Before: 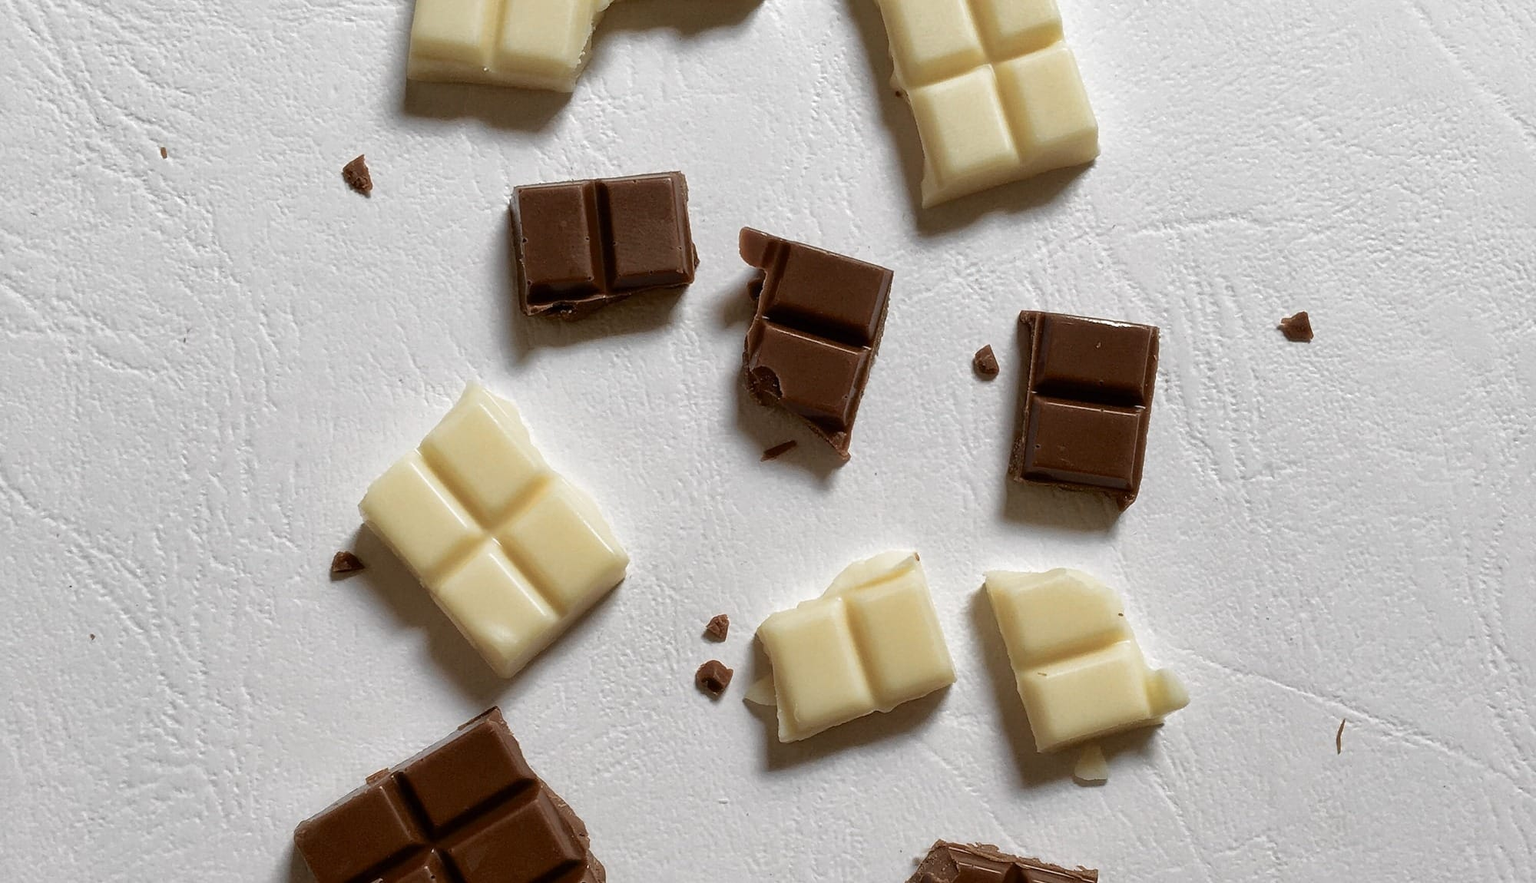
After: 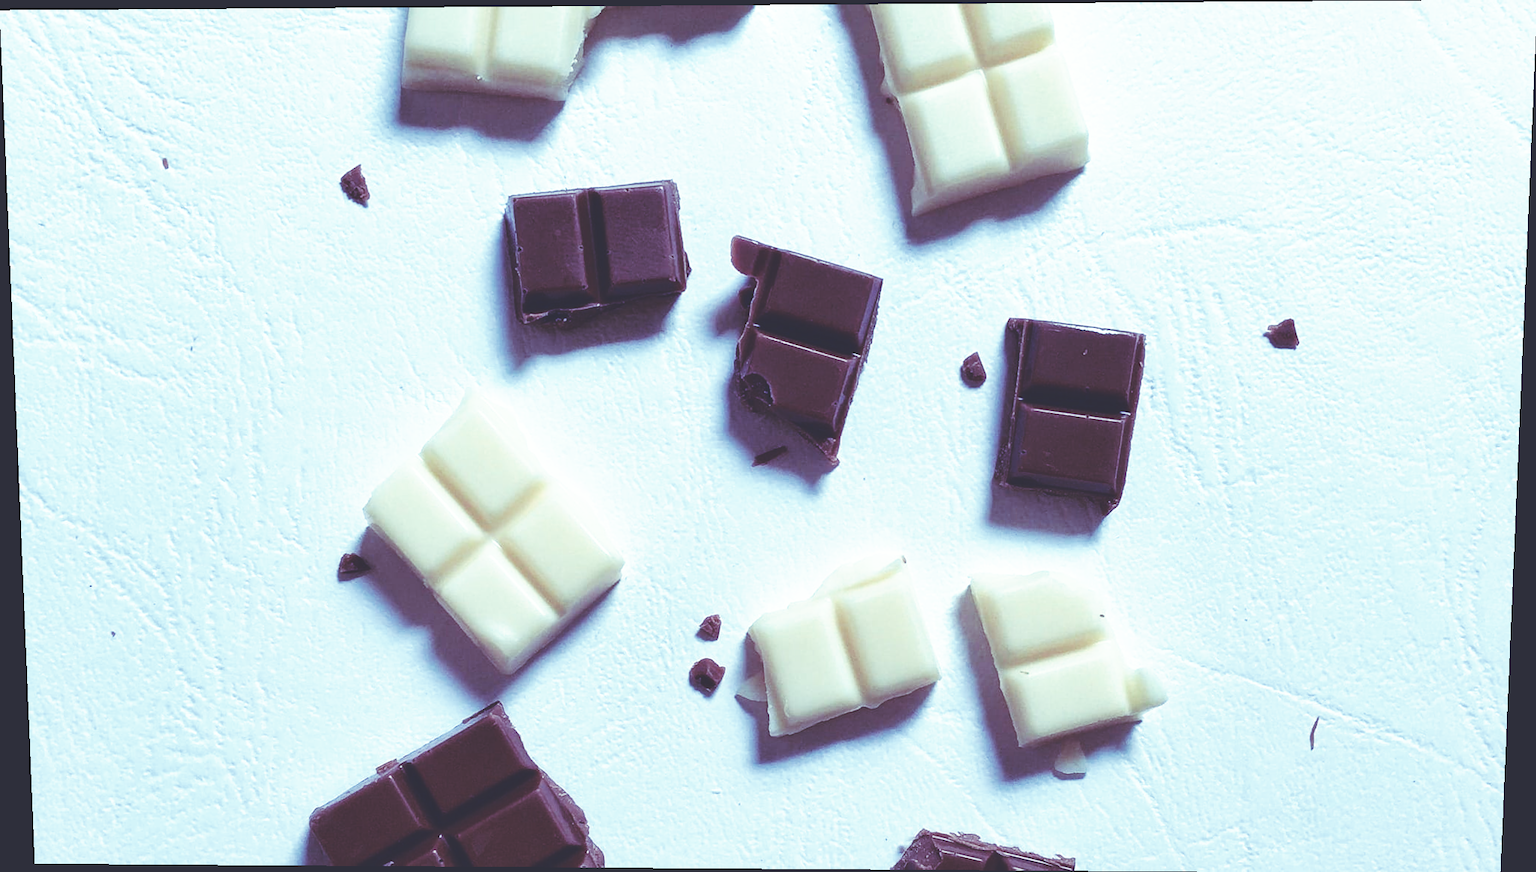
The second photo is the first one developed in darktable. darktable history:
base curve: curves: ch0 [(0, 0) (0.007, 0.004) (0.027, 0.03) (0.046, 0.07) (0.207, 0.54) (0.442, 0.872) (0.673, 0.972) (1, 1)], preserve colors none
rgb curve: curves: ch0 [(0, 0.186) (0.314, 0.284) (0.576, 0.466) (0.805, 0.691) (0.936, 0.886)]; ch1 [(0, 0.186) (0.314, 0.284) (0.581, 0.534) (0.771, 0.746) (0.936, 0.958)]; ch2 [(0, 0.216) (0.275, 0.39) (1, 1)], mode RGB, independent channels, compensate middle gray true, preserve colors none
rotate and perspective: lens shift (vertical) 0.048, lens shift (horizontal) -0.024, automatic cropping off
